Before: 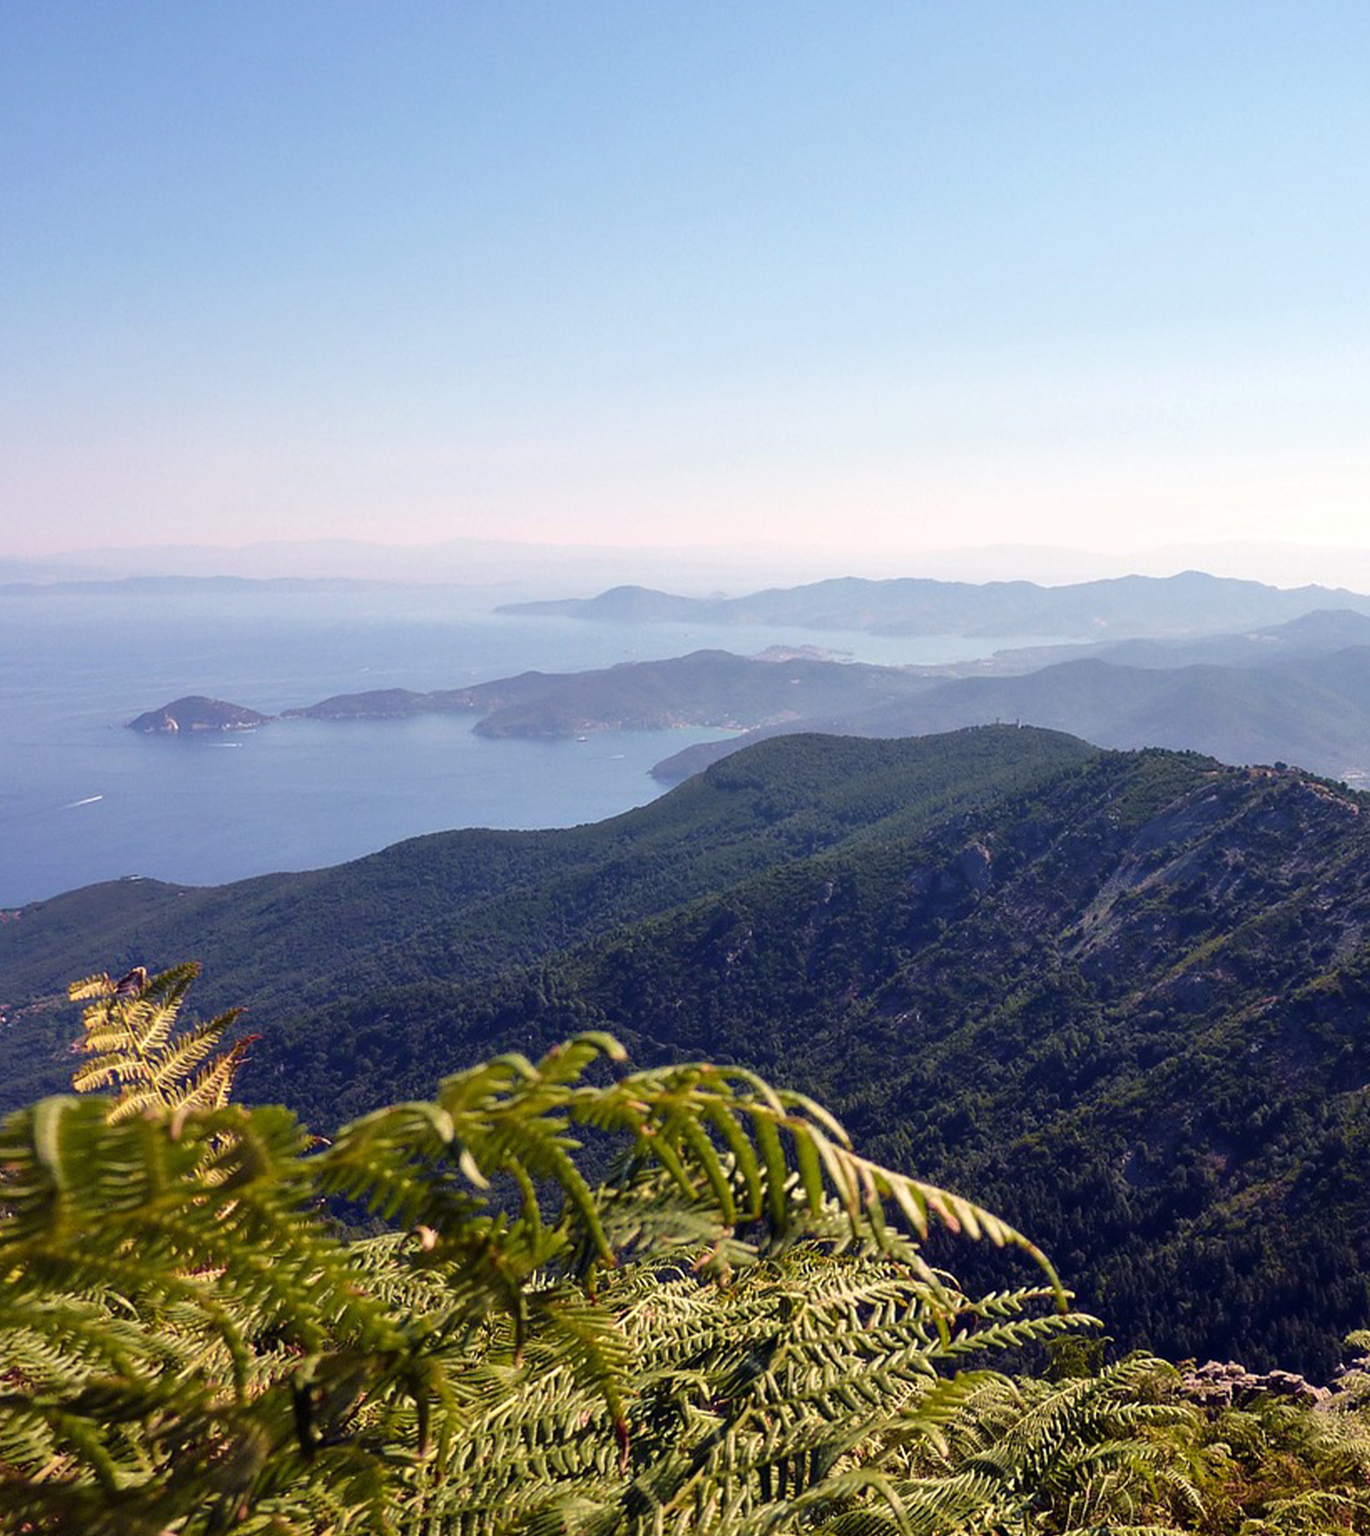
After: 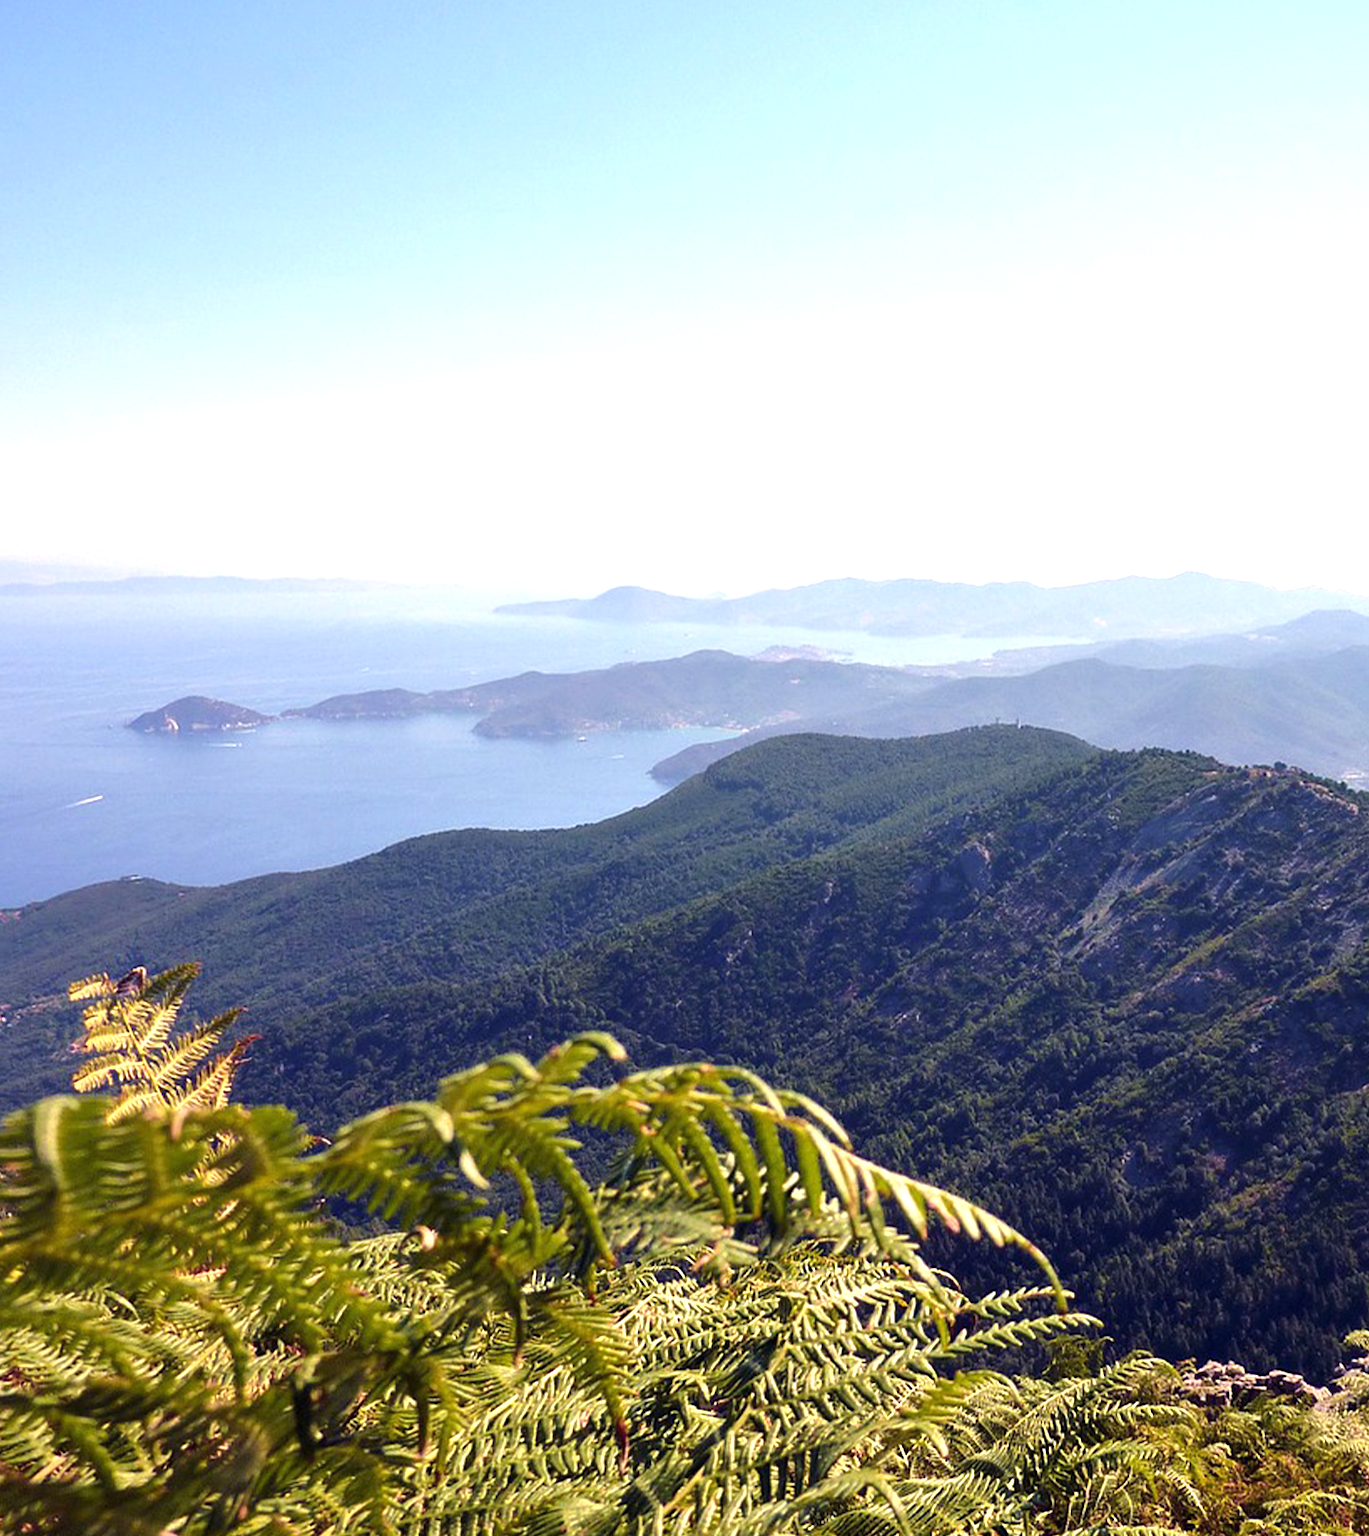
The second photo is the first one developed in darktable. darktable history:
exposure: black level correction 0, exposure 0.695 EV, compensate exposure bias true, compensate highlight preservation false
tone equalizer: edges refinement/feathering 500, mask exposure compensation -1.57 EV, preserve details no
